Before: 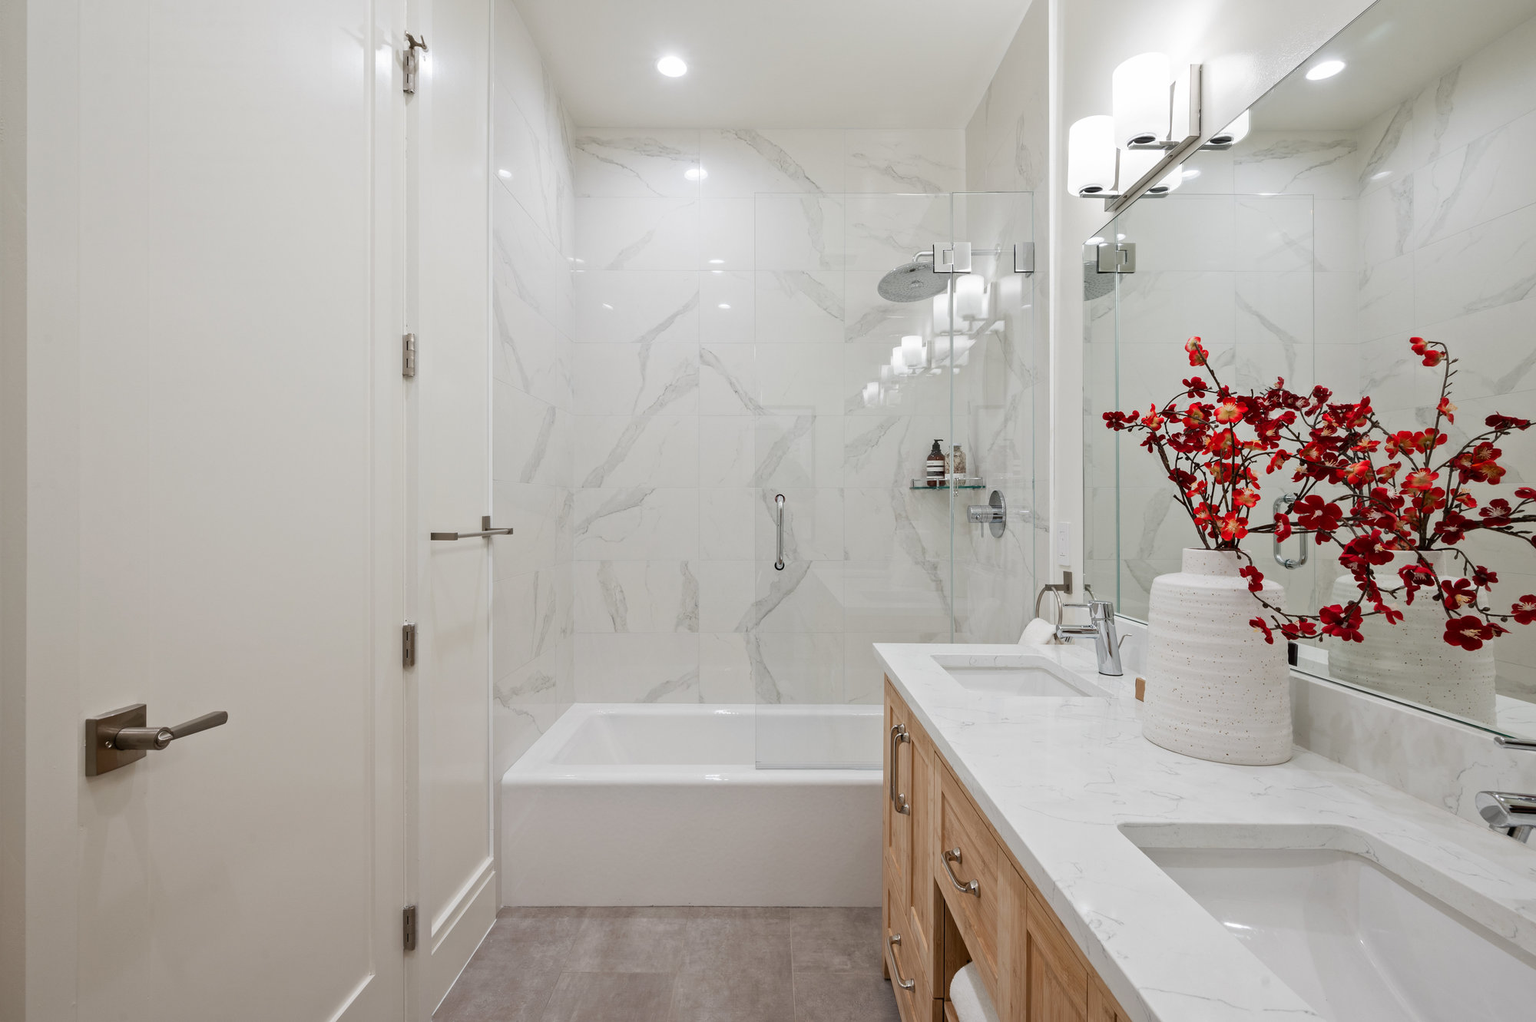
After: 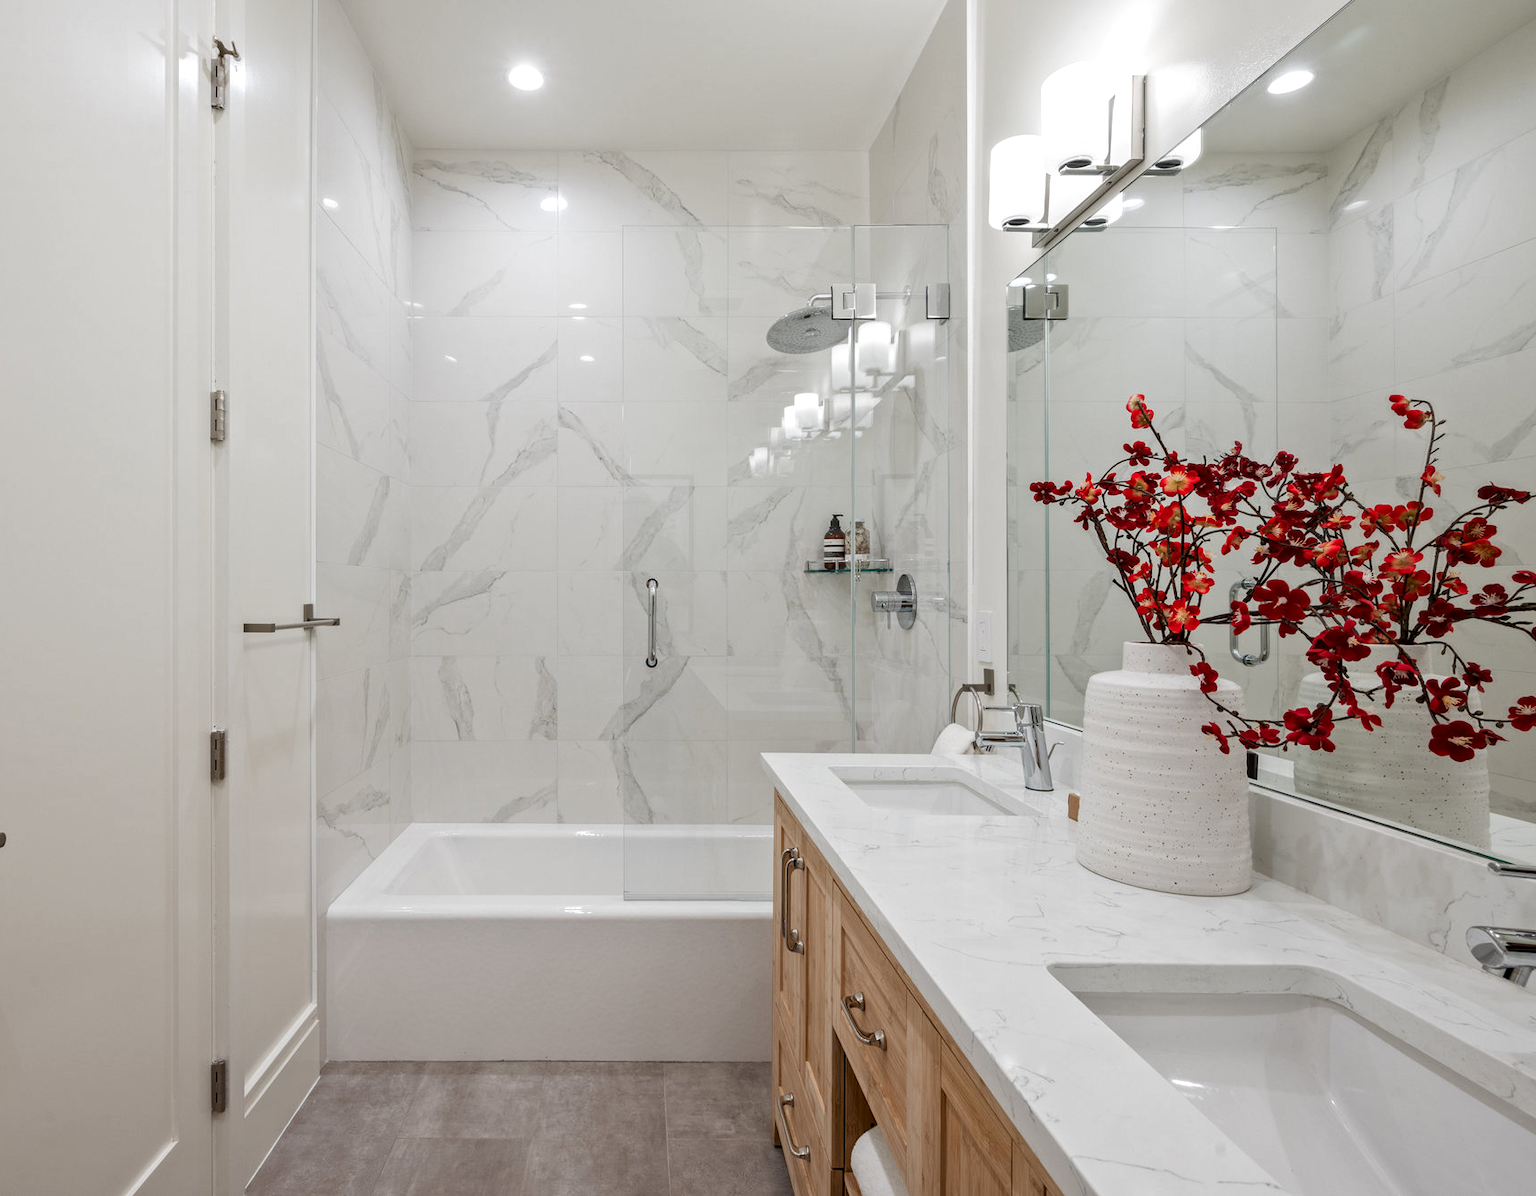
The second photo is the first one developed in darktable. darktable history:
local contrast: on, module defaults
crop and rotate: left 14.544%
